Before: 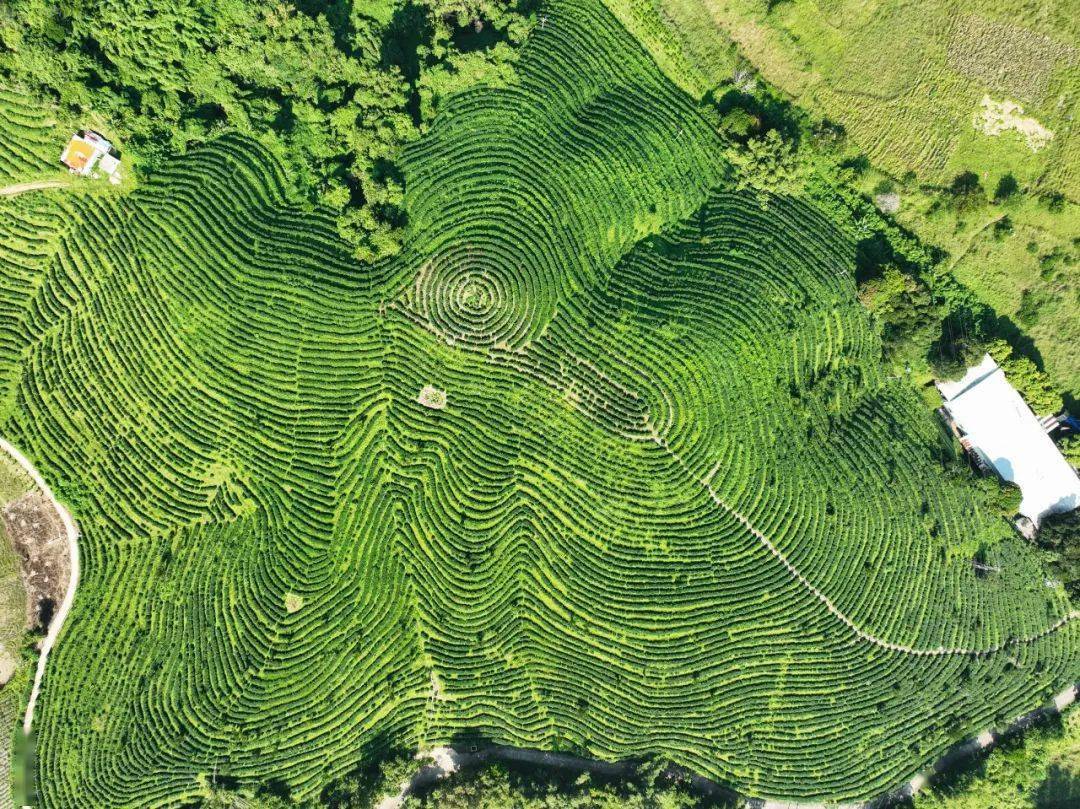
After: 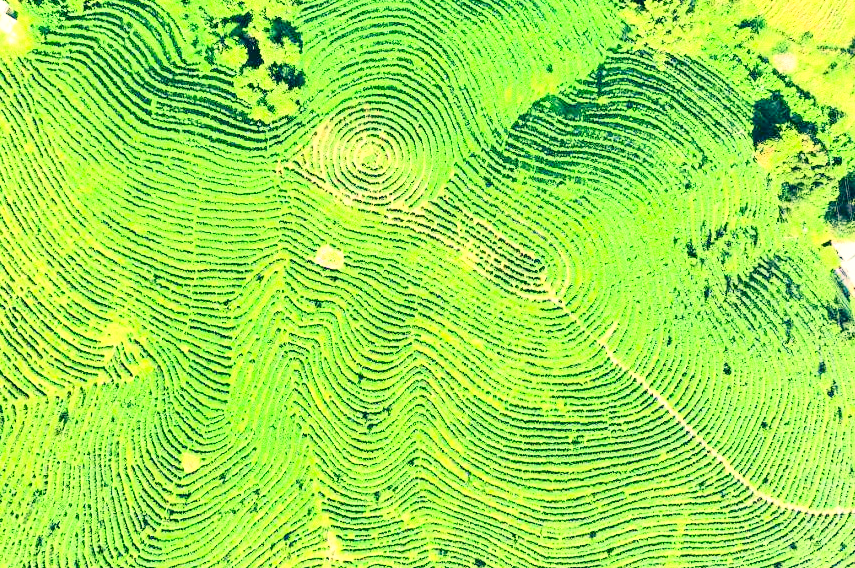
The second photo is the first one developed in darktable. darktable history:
color correction: highlights a* 10.34, highlights b* 14.19, shadows a* -9.85, shadows b* -15.09
crop: left 9.593%, top 17.39%, right 11.167%, bottom 12.357%
exposure: exposure 0.649 EV, compensate highlight preservation false
tone equalizer: -7 EV 0.163 EV, -6 EV 0.605 EV, -5 EV 1.11 EV, -4 EV 1.31 EV, -3 EV 1.14 EV, -2 EV 0.6 EV, -1 EV 0.147 EV, edges refinement/feathering 500, mask exposure compensation -1.57 EV, preserve details no
tone curve: curves: ch0 [(0, 0) (0.051, 0.027) (0.096, 0.071) (0.241, 0.247) (0.455, 0.52) (0.594, 0.692) (0.715, 0.845) (0.84, 0.936) (1, 1)]; ch1 [(0, 0) (0.1, 0.038) (0.318, 0.243) (0.399, 0.351) (0.478, 0.469) (0.499, 0.499) (0.534, 0.549) (0.565, 0.605) (0.601, 0.644) (0.666, 0.701) (1, 1)]; ch2 [(0, 0) (0.453, 0.45) (0.479, 0.483) (0.504, 0.499) (0.52, 0.508) (0.561, 0.573) (0.592, 0.617) (0.824, 0.815) (1, 1)], color space Lab, independent channels
